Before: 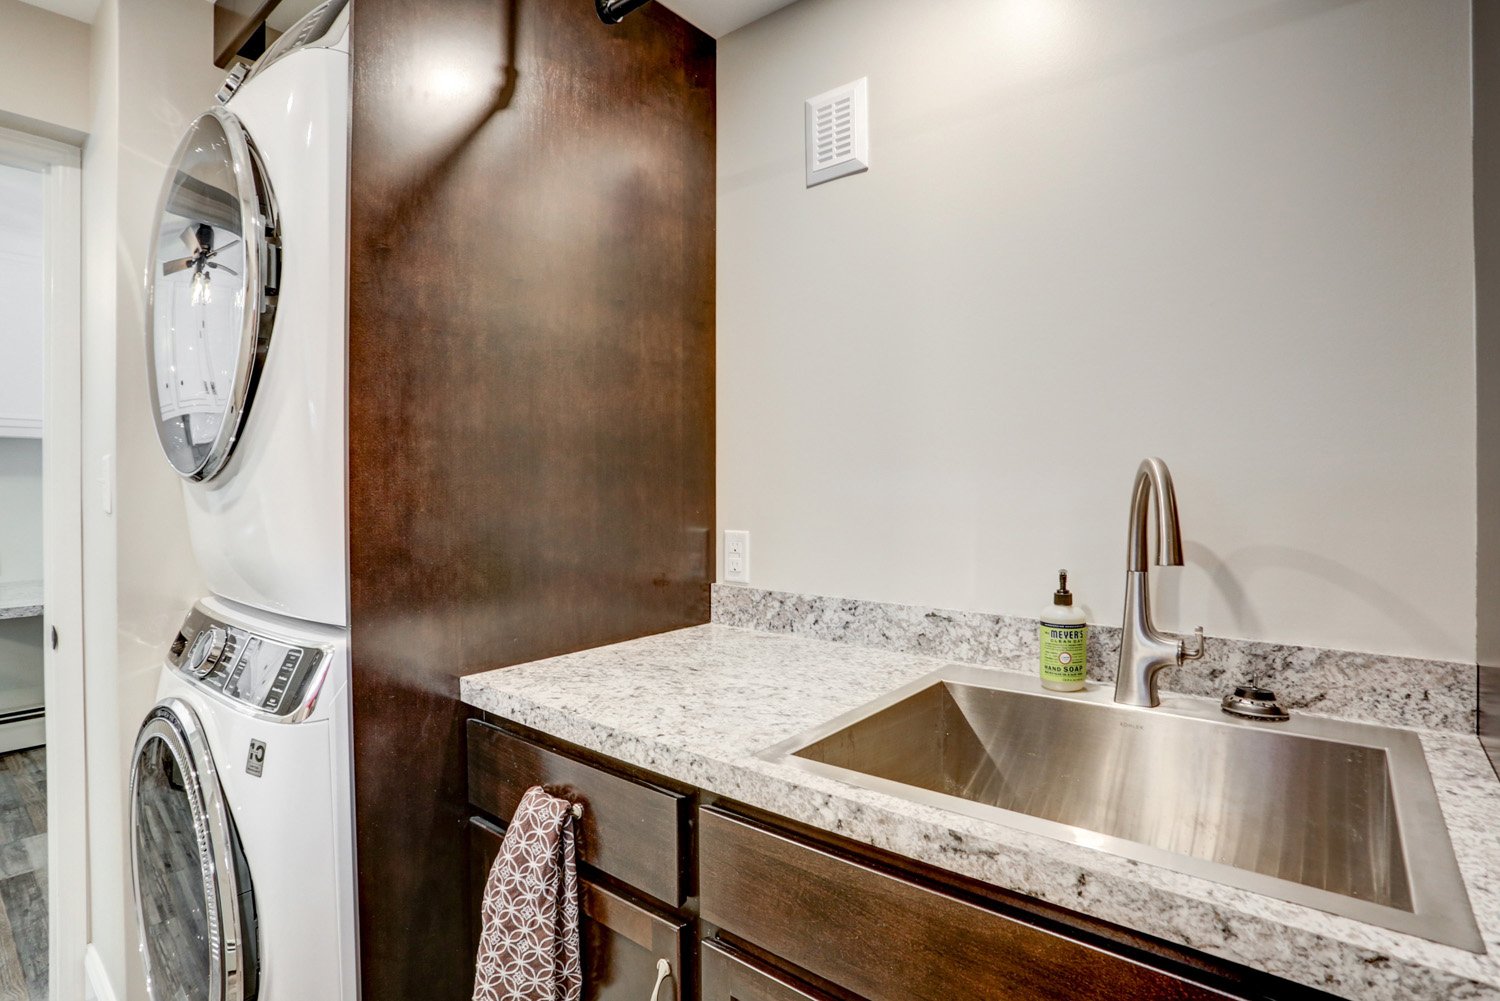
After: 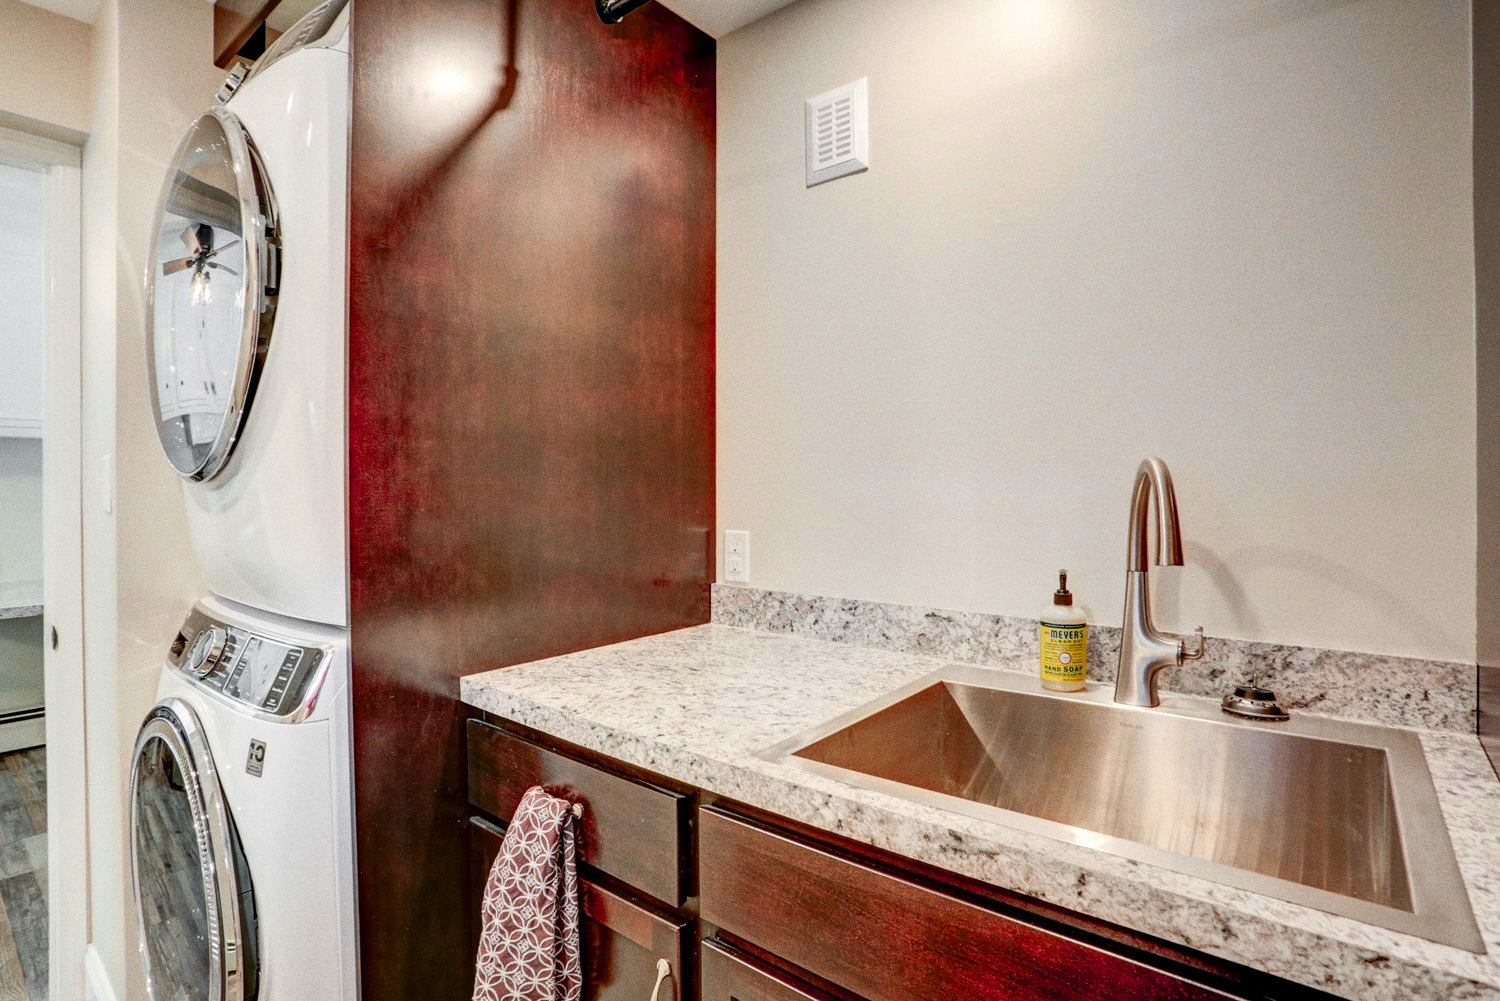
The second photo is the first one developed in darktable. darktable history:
color zones: curves: ch1 [(0.24, 0.634) (0.75, 0.5)]; ch2 [(0.253, 0.437) (0.745, 0.491)], mix 102.12%
grain: coarseness 0.09 ISO
